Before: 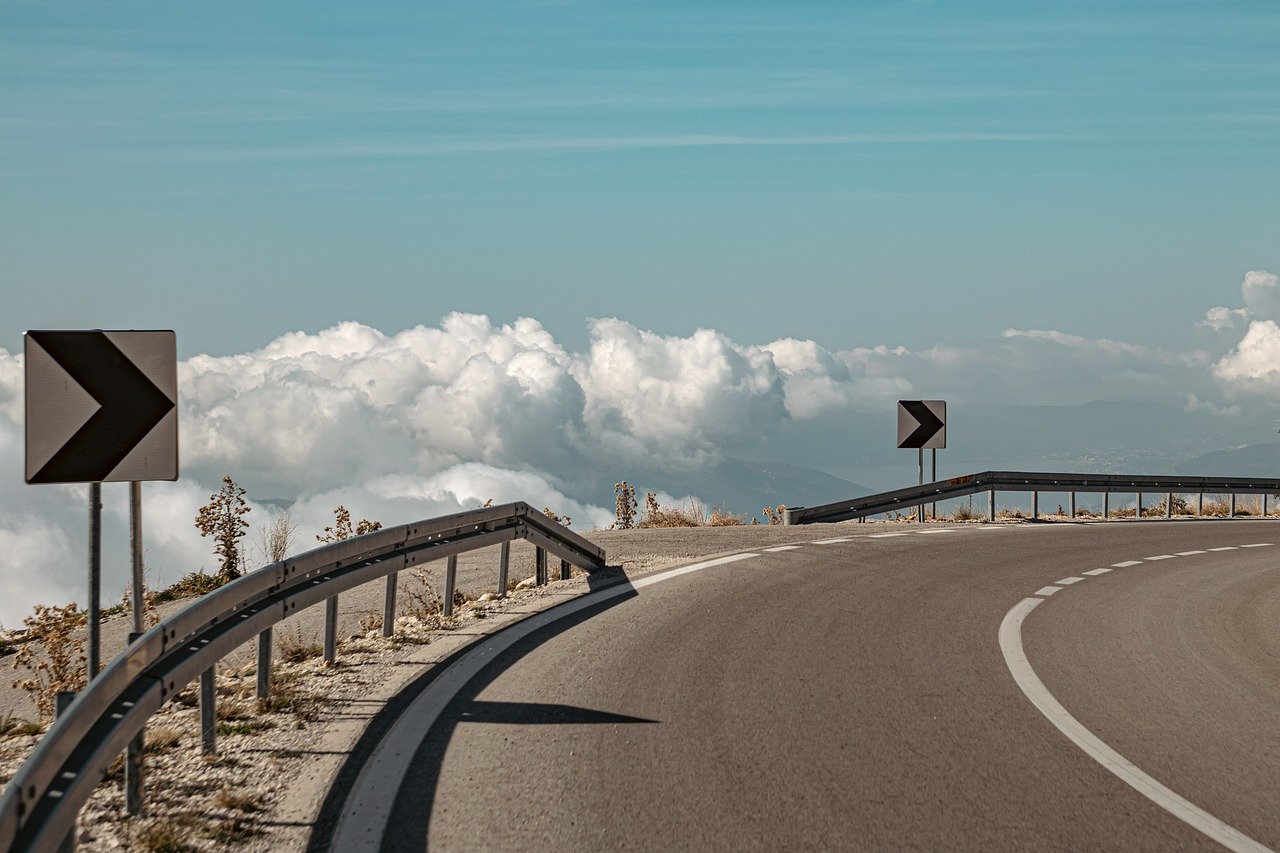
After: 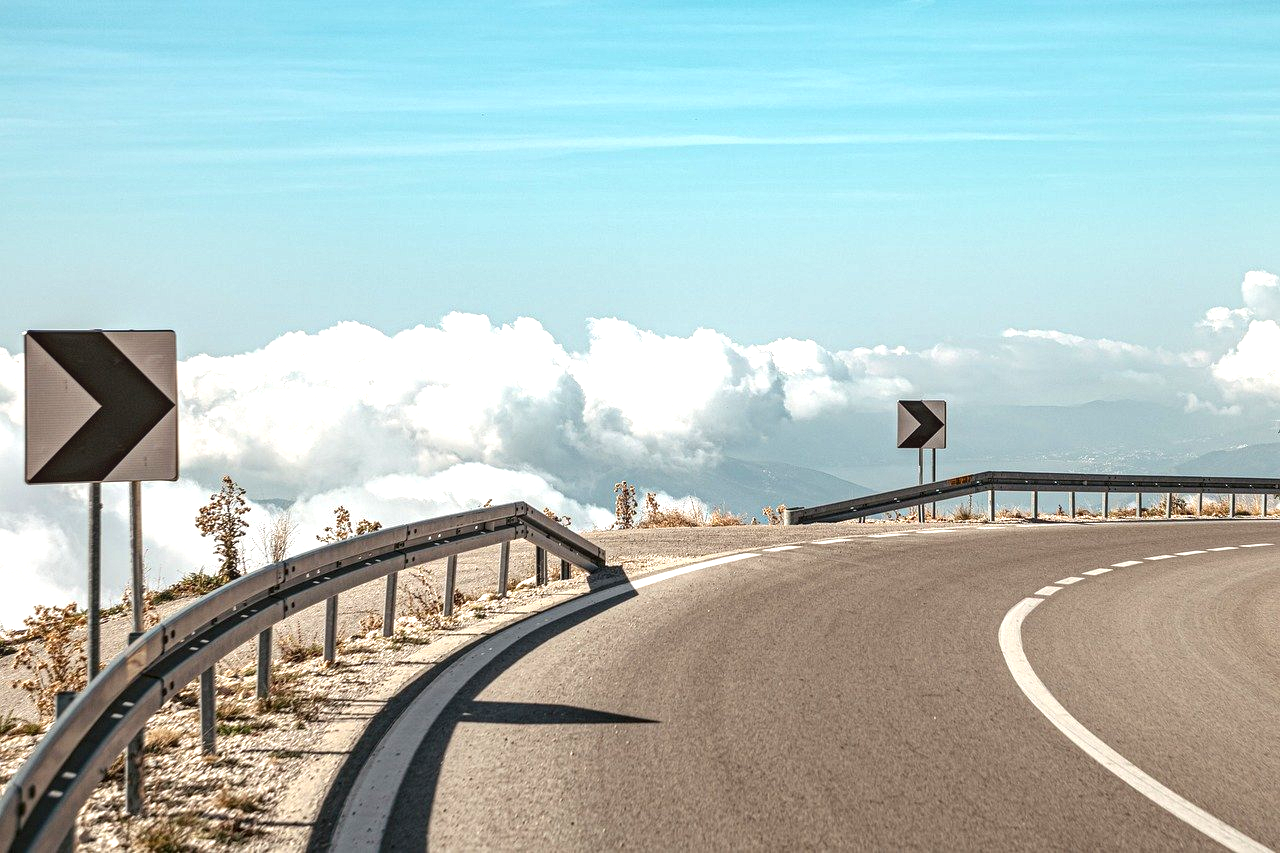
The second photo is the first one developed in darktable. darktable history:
exposure: black level correction 0, exposure 1.1 EV, compensate exposure bias true, compensate highlight preservation false
local contrast: on, module defaults
